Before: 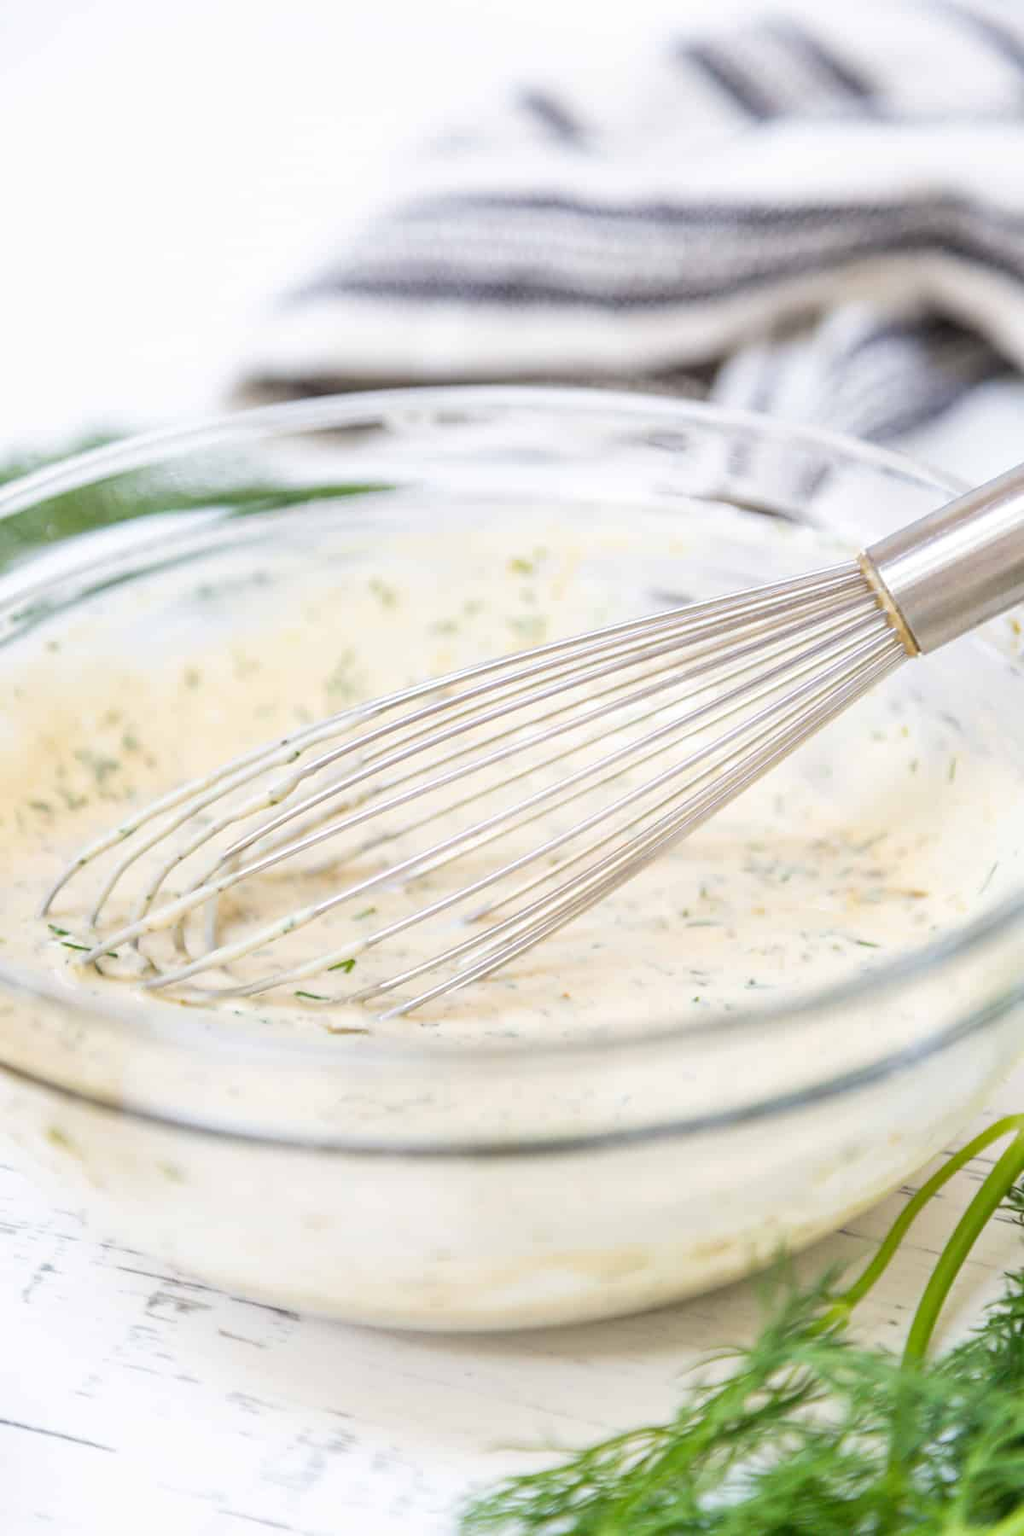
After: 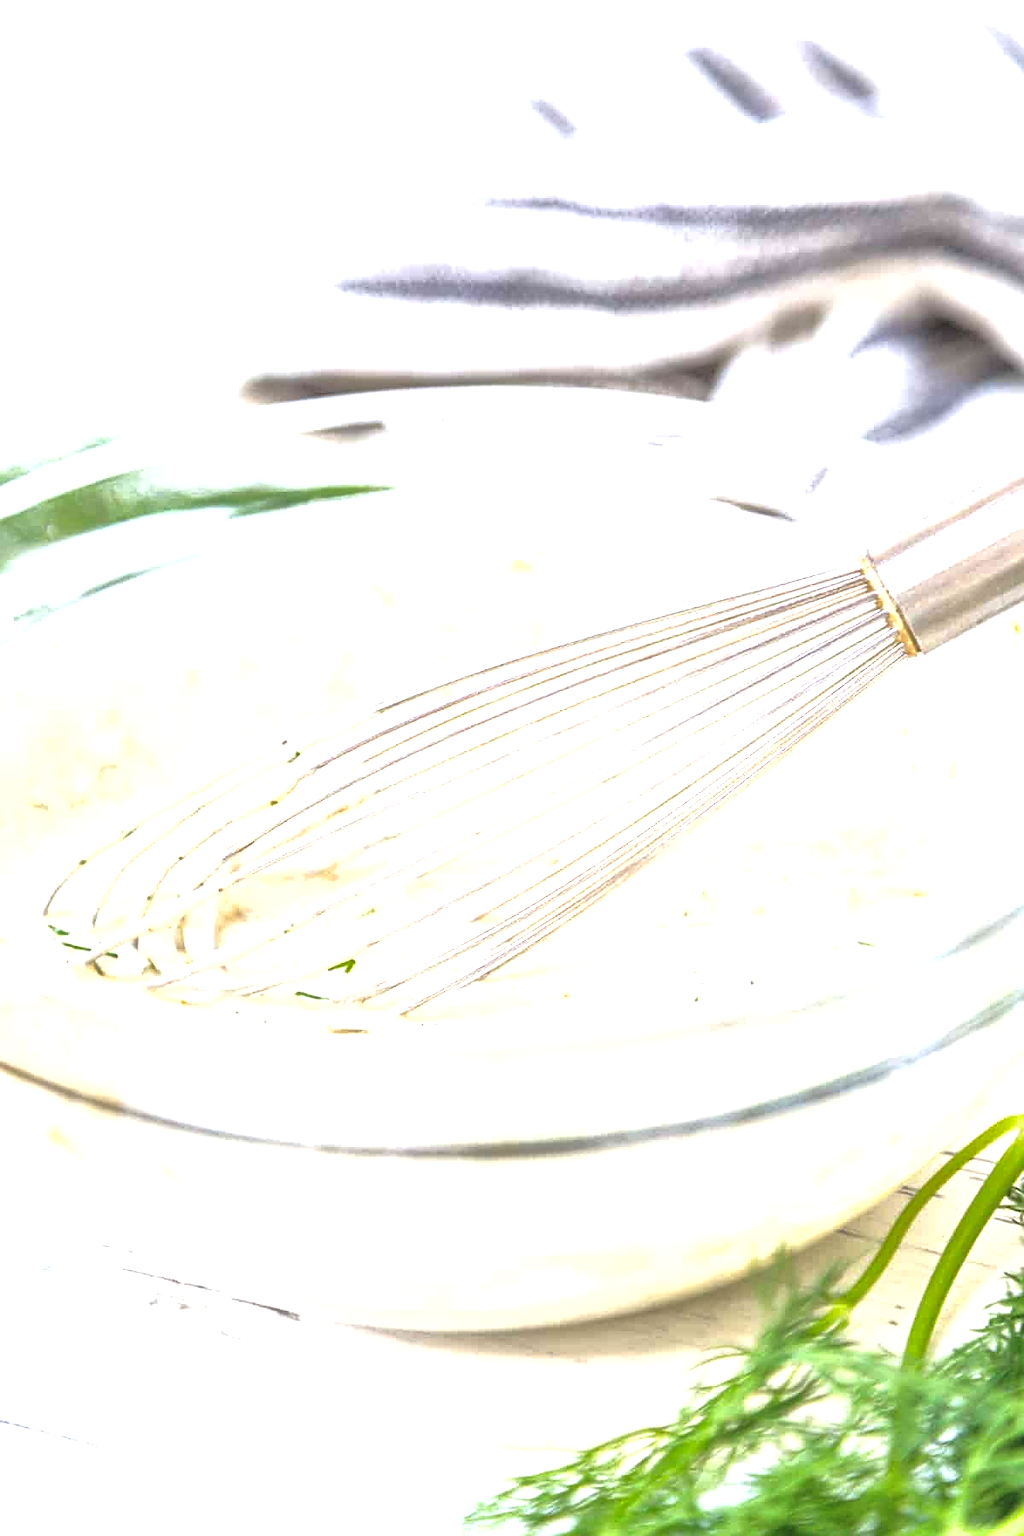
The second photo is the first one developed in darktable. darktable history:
local contrast: highlights 104%, shadows 97%, detail 119%, midtone range 0.2
sharpen: on, module defaults
exposure: black level correction -0.005, exposure 1 EV, compensate highlight preservation false
shadows and highlights: shadows 8.53, white point adjustment 0.913, highlights -38.47
